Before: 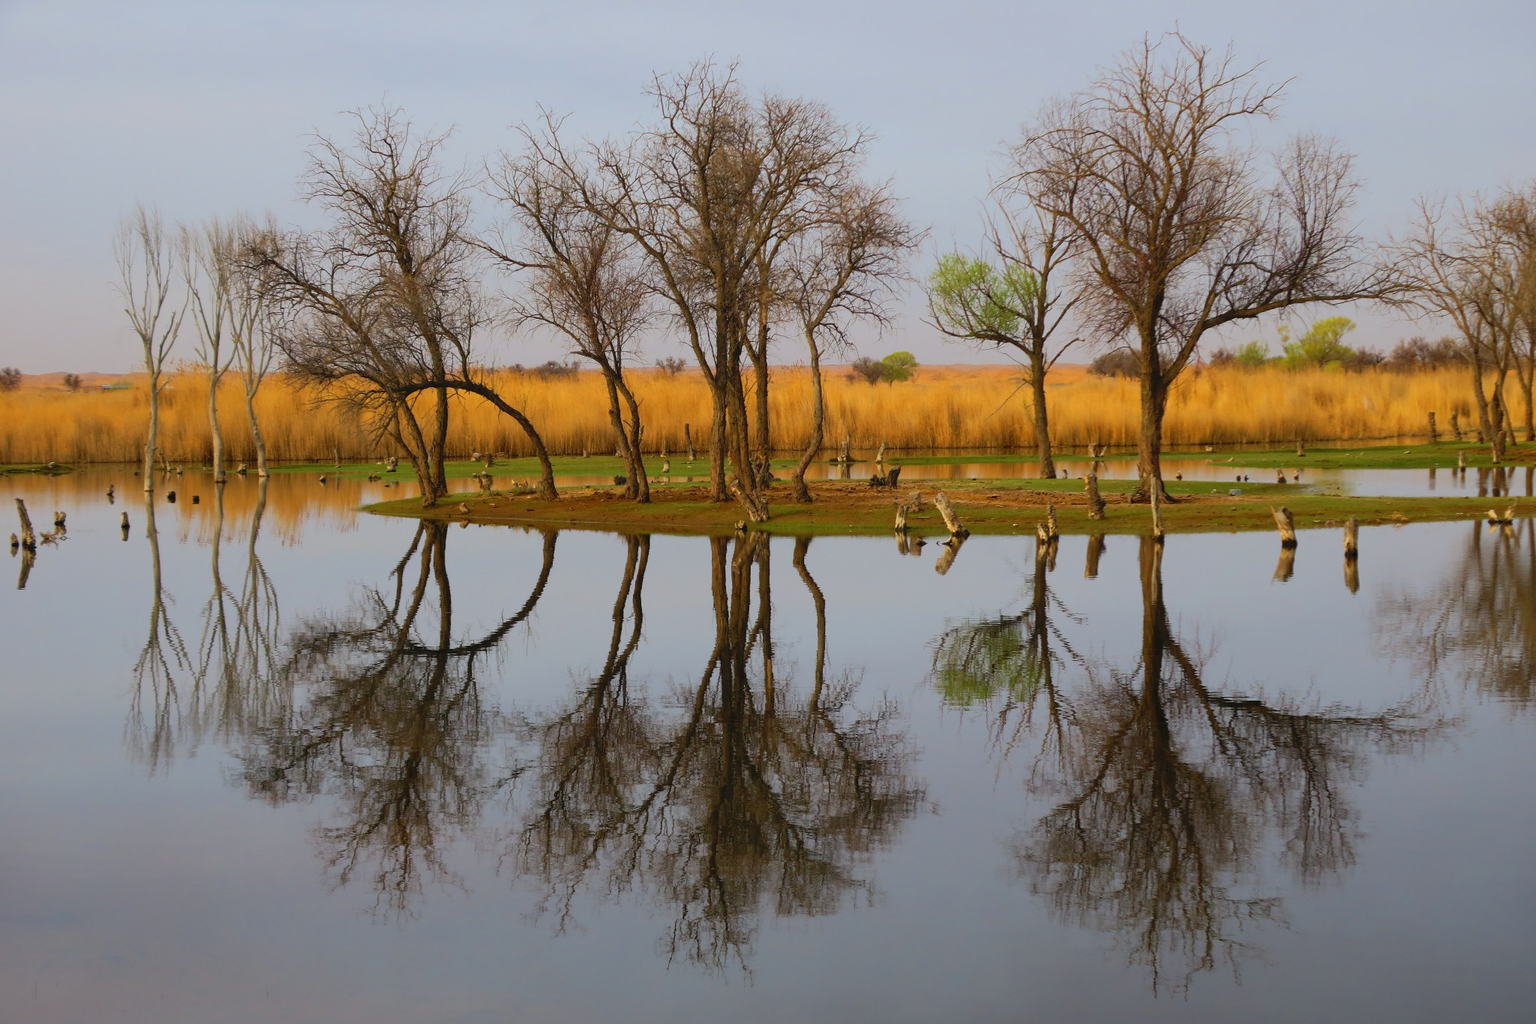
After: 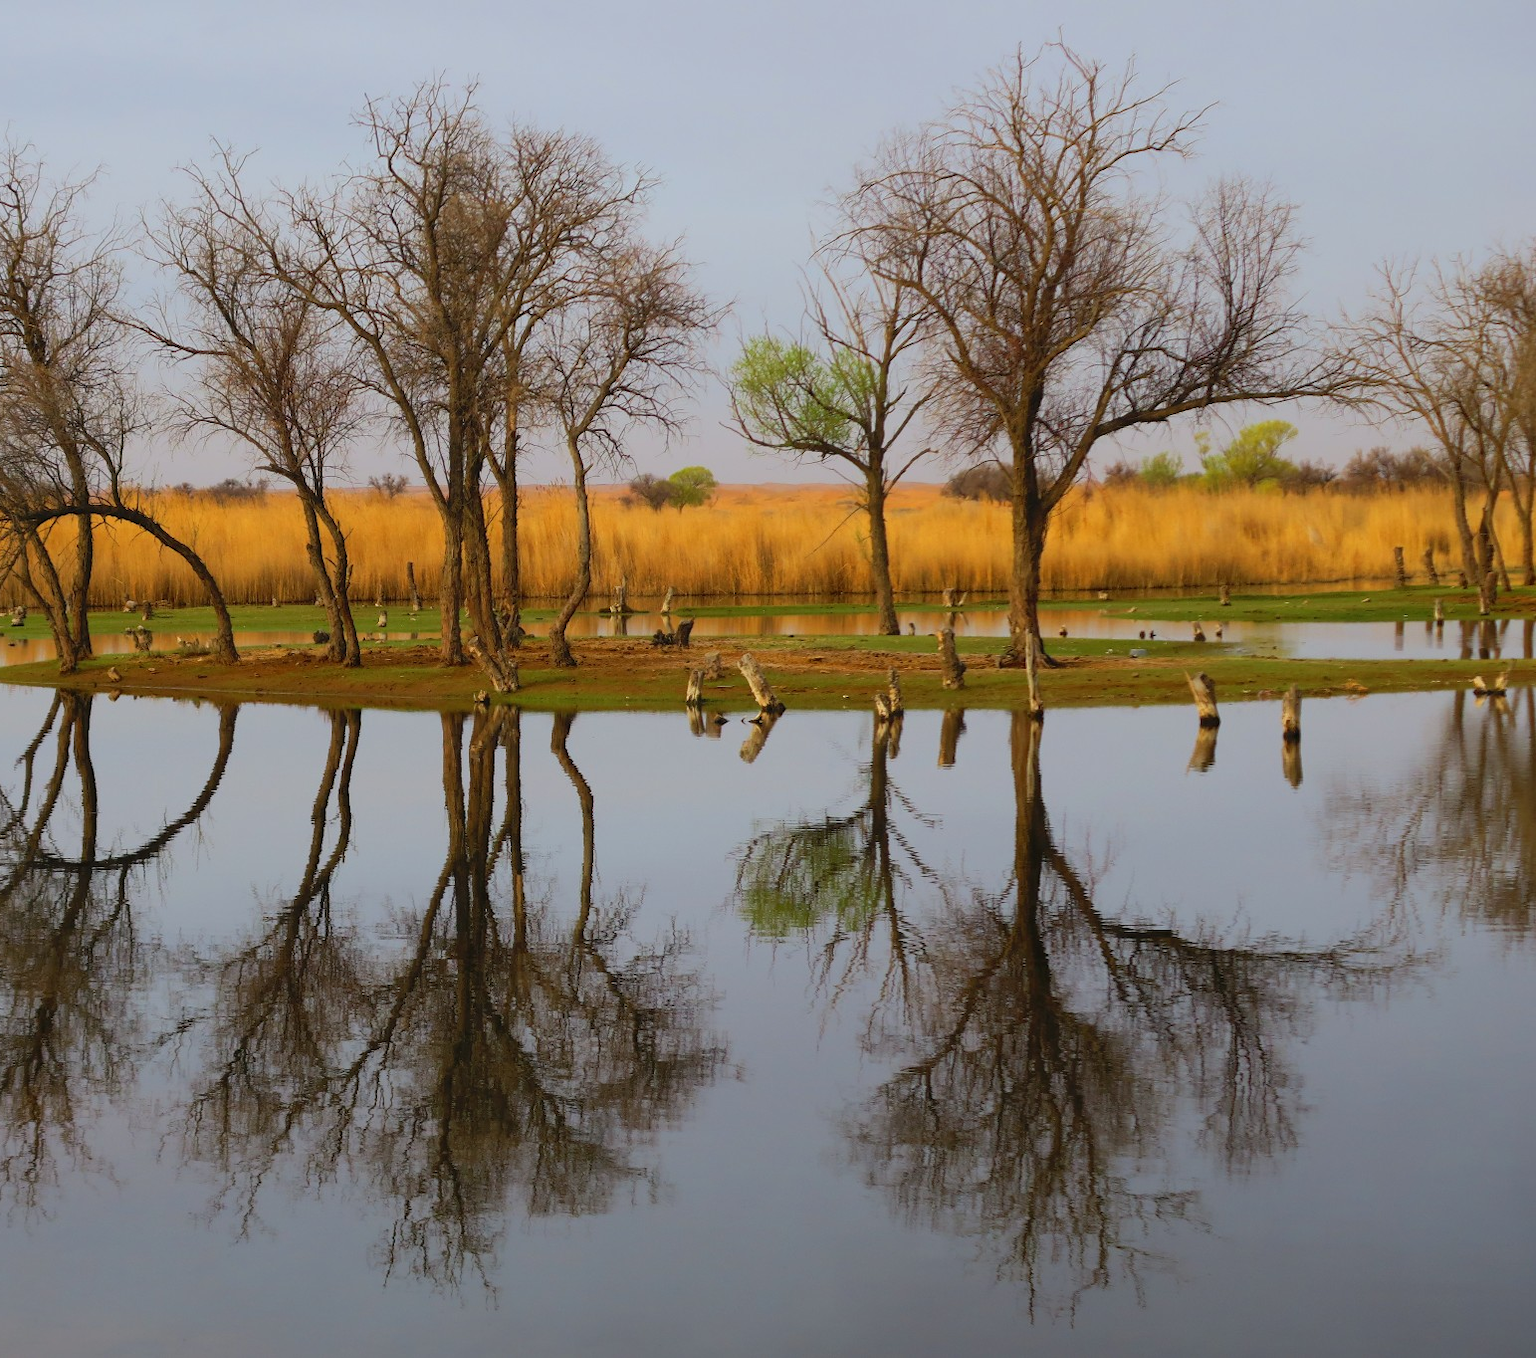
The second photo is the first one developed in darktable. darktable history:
crop and rotate: left 24.631%
